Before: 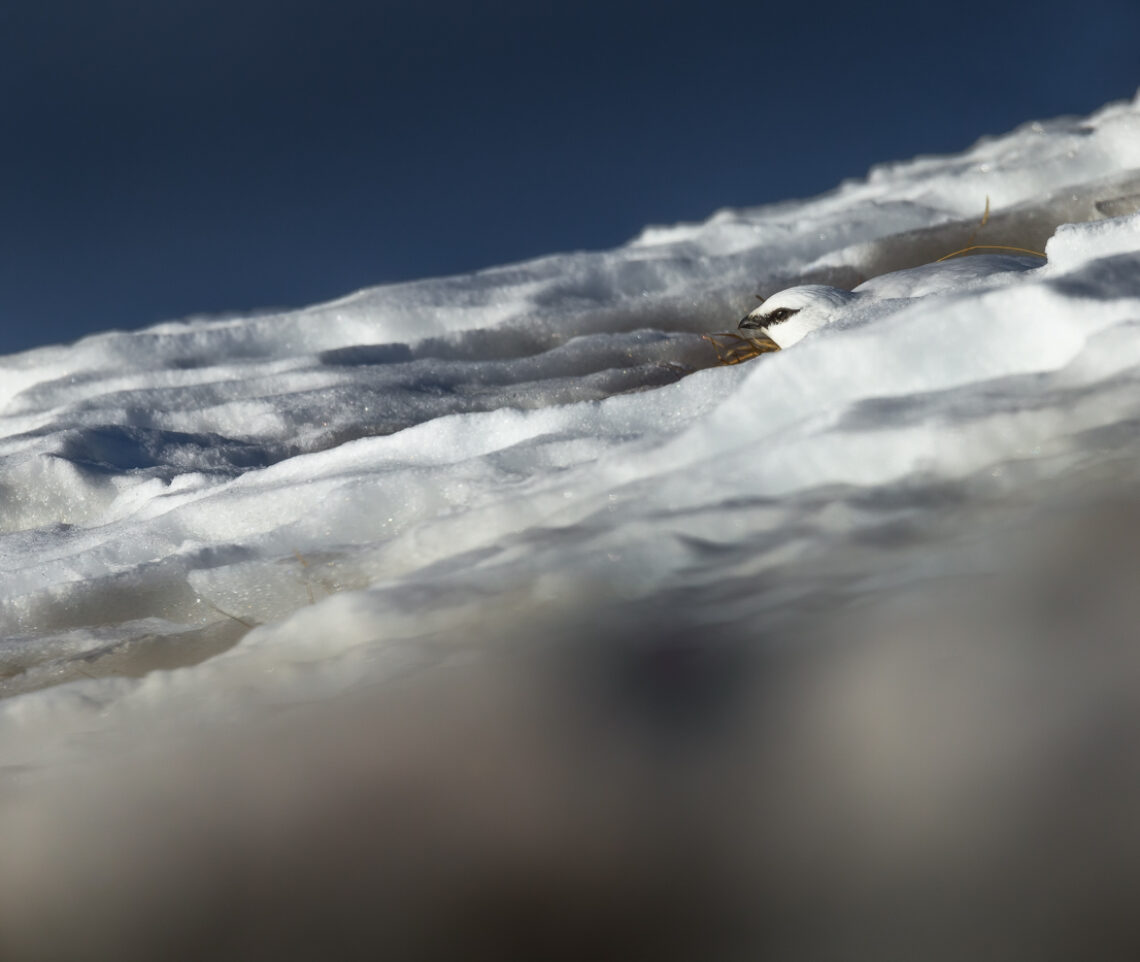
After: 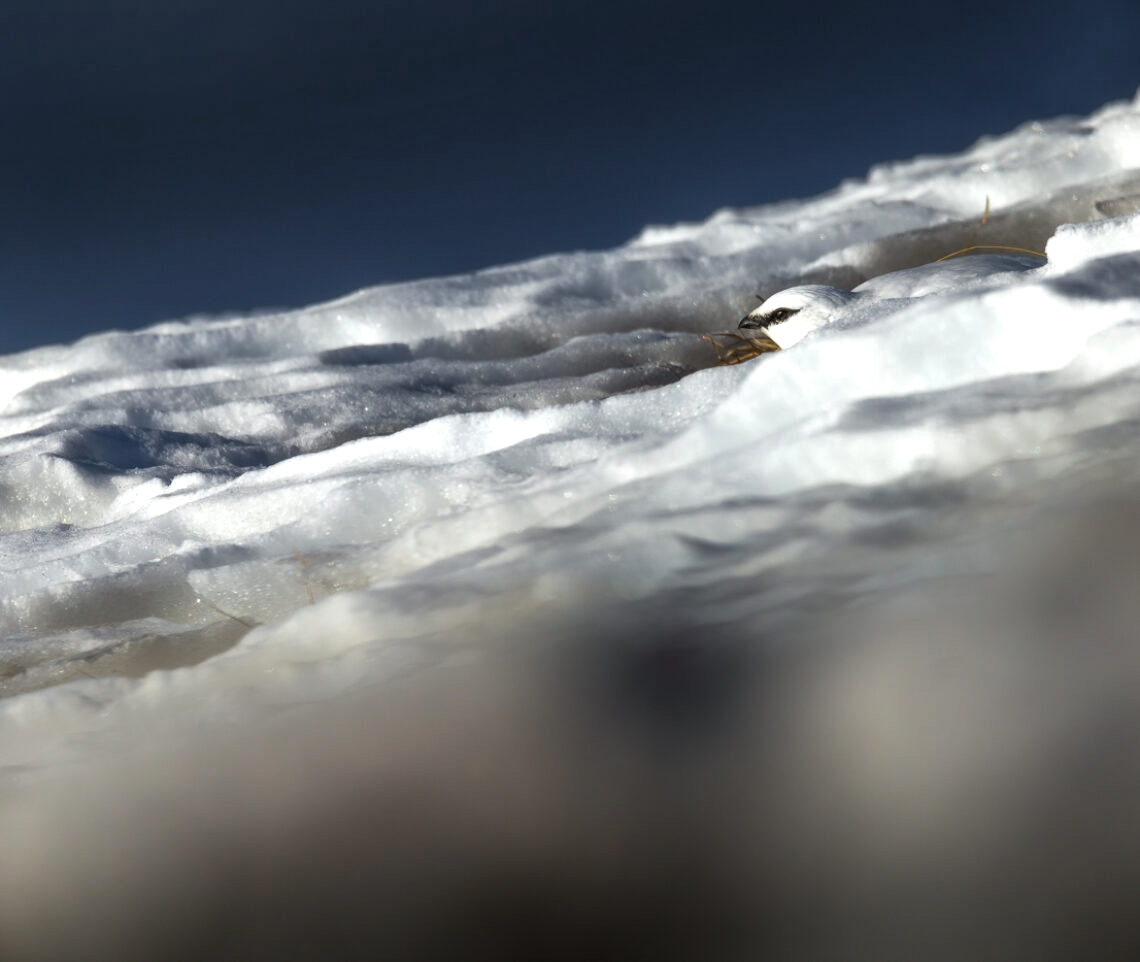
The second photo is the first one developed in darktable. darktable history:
levels: levels [0.055, 0.477, 0.9]
tone equalizer: -8 EV -1.84 EV, -7 EV -1.16 EV, -6 EV -1.62 EV, smoothing diameter 25%, edges refinement/feathering 10, preserve details guided filter
